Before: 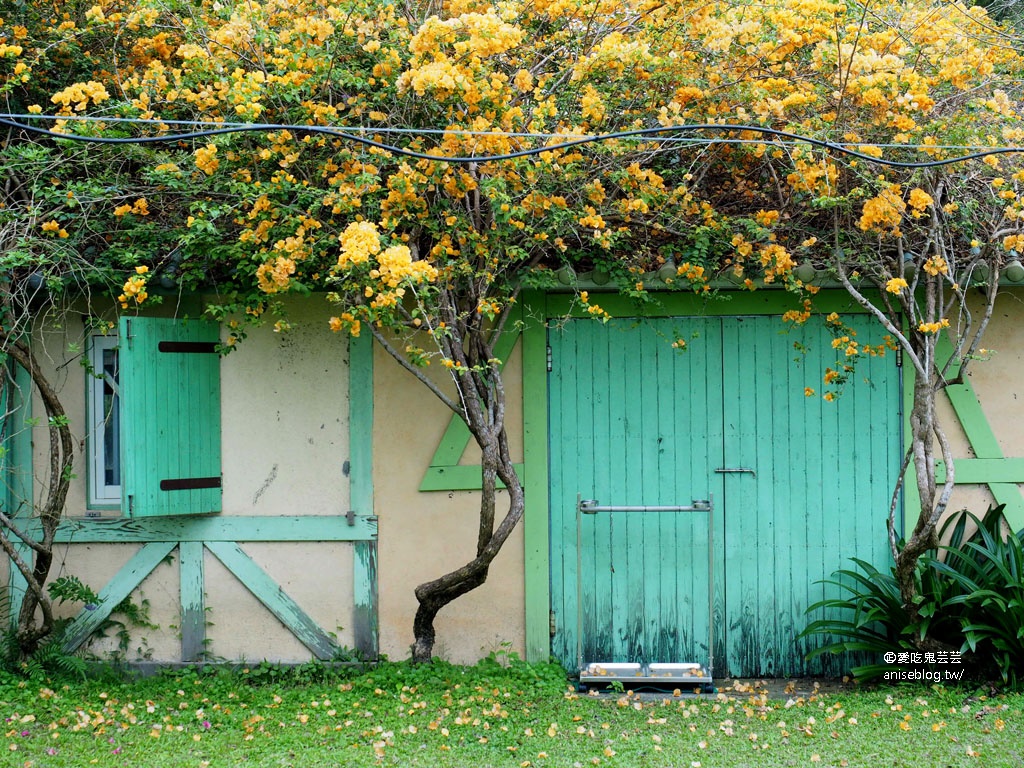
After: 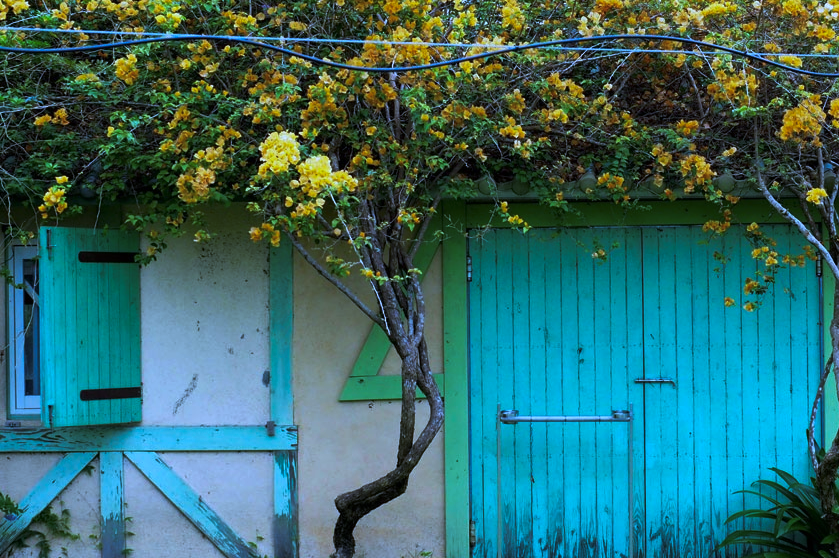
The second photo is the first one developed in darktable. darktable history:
white balance: red 0.871, blue 1.249
crop: left 7.856%, top 11.836%, right 10.12%, bottom 15.387%
tone curve: curves: ch0 [(0, 0) (0.536, 0.402) (1, 1)], preserve colors none
